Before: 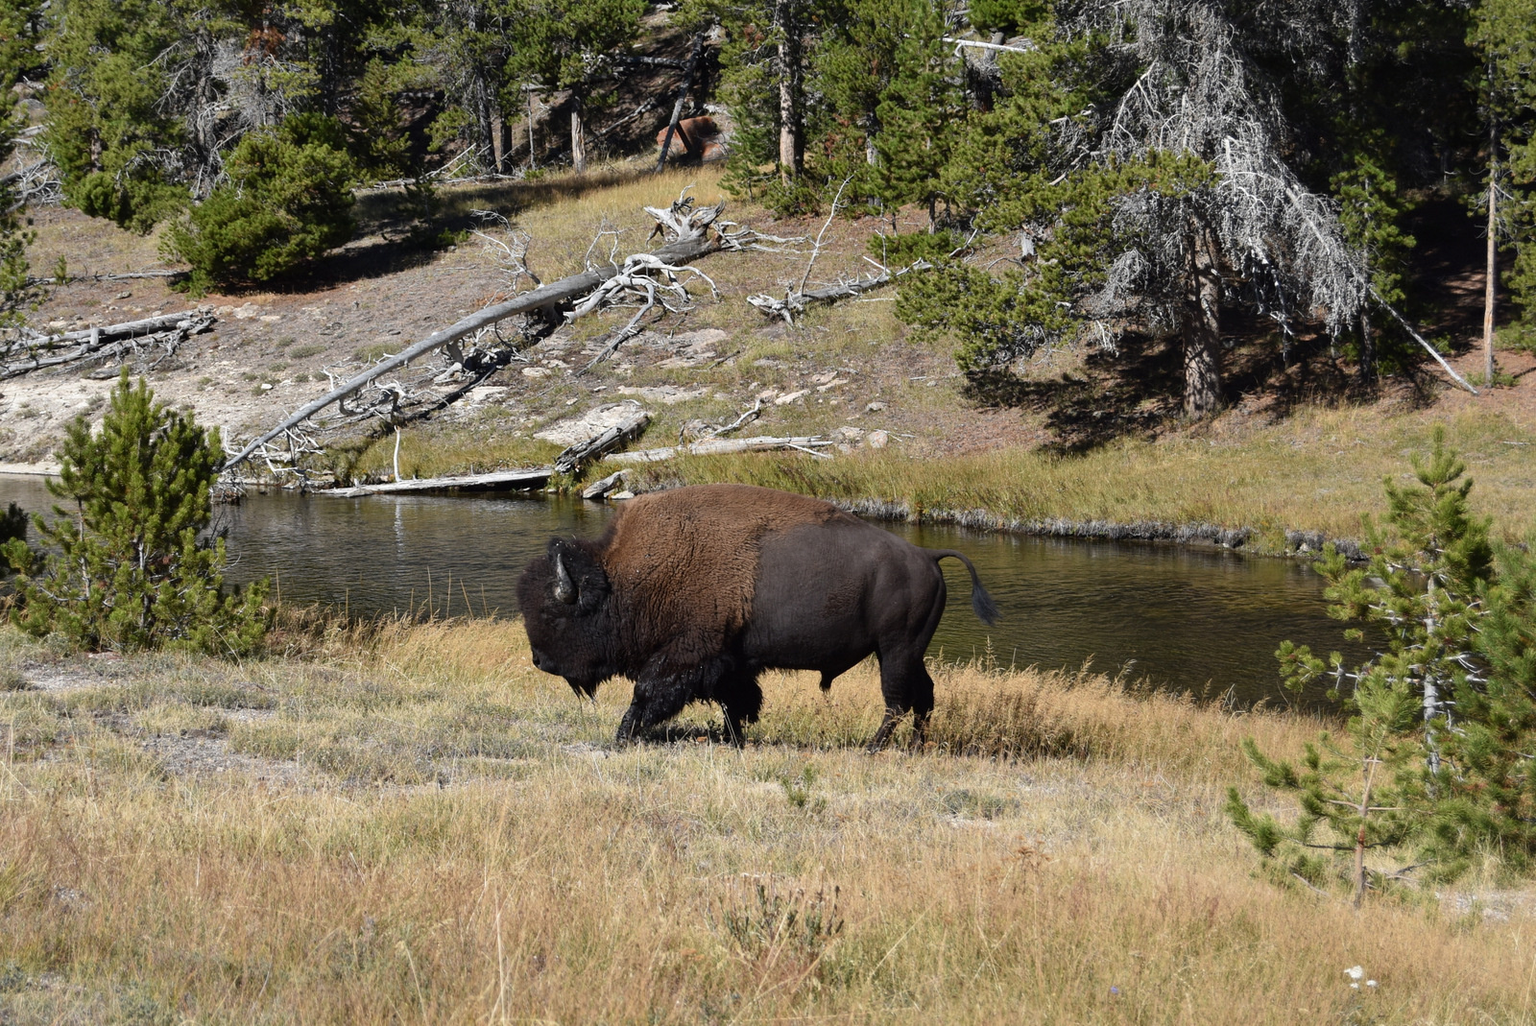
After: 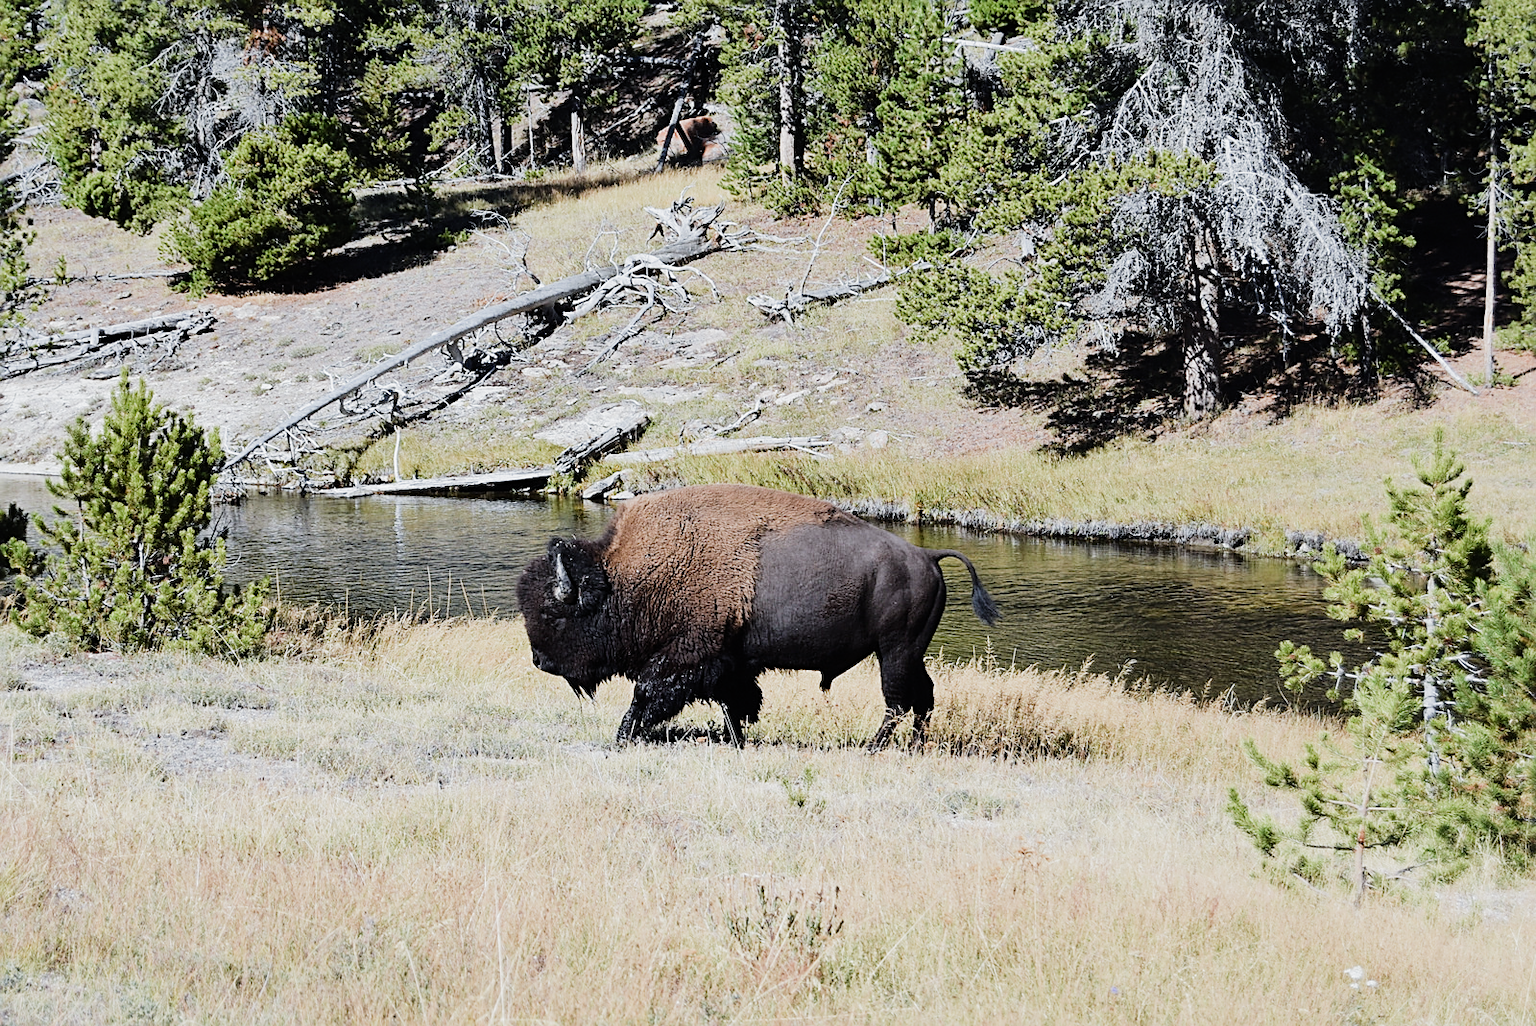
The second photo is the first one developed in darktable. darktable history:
color calibration: x 0.367, y 0.379, temperature 4401.91 K
sharpen: on, module defaults
levels: levels [0, 0.499, 1]
filmic rgb: black relative exposure -11.33 EV, white relative exposure 3.23 EV, threshold 3.01 EV, hardness 6.75, preserve chrominance no, color science v3 (2019), use custom middle-gray values true, enable highlight reconstruction true
tone equalizer: -7 EV 0.143 EV, -6 EV 0.57 EV, -5 EV 1.17 EV, -4 EV 1.32 EV, -3 EV 1.14 EV, -2 EV 0.6 EV, -1 EV 0.159 EV, edges refinement/feathering 500, mask exposure compensation -1.57 EV, preserve details no
